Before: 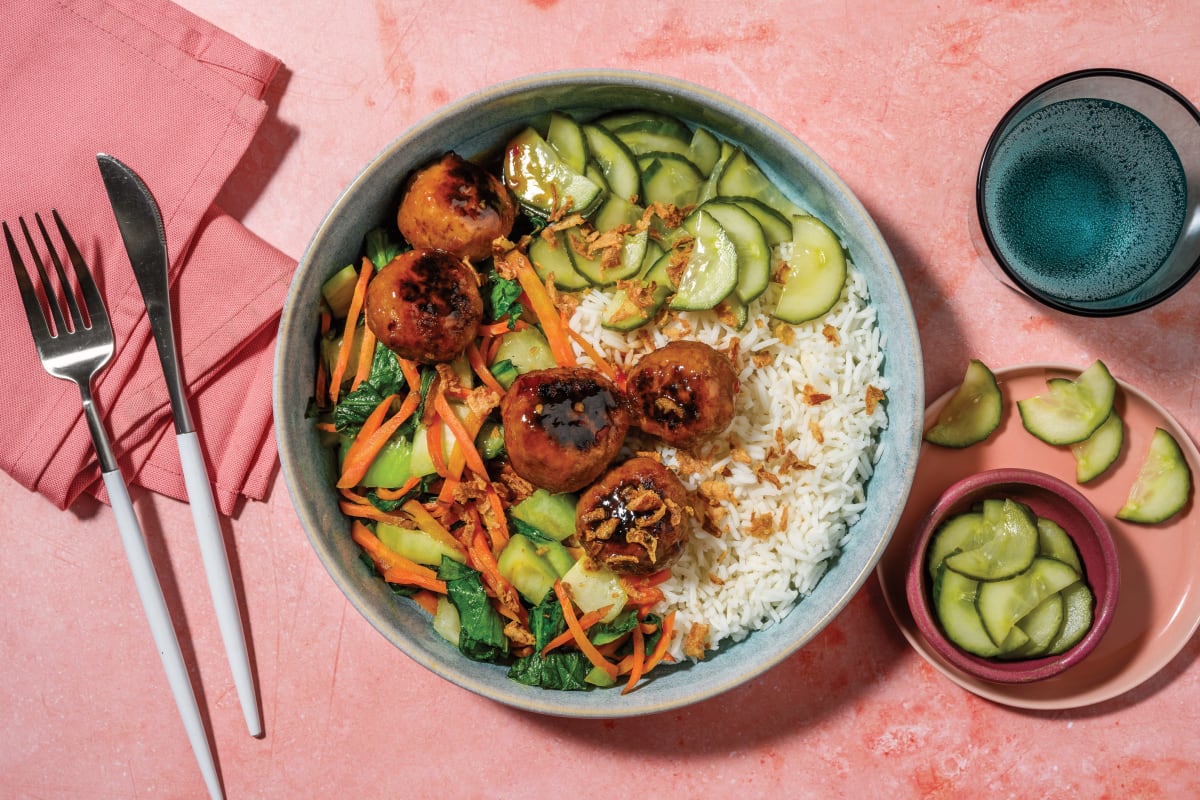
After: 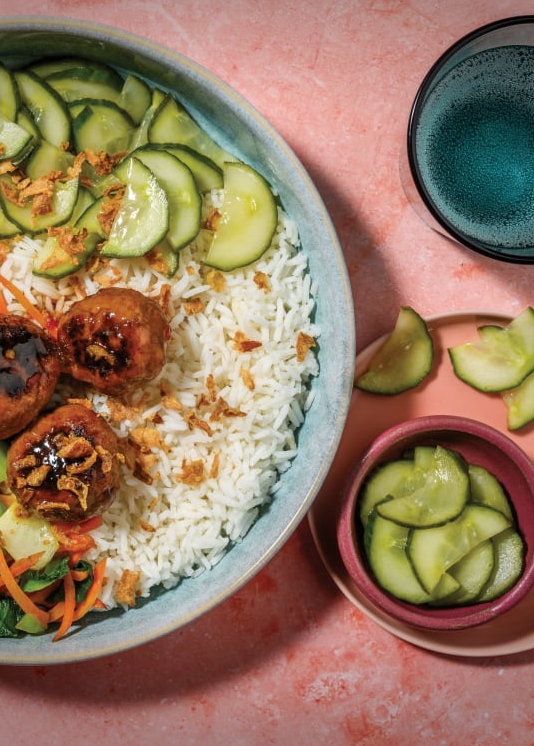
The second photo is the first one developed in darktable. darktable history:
vignetting: fall-off start 99.23%, saturation -0.032, center (-0.032, -0.035), width/height ratio 1.32, unbound false
exposure: compensate highlight preservation false
crop: left 47.438%, top 6.739%, right 8.022%
